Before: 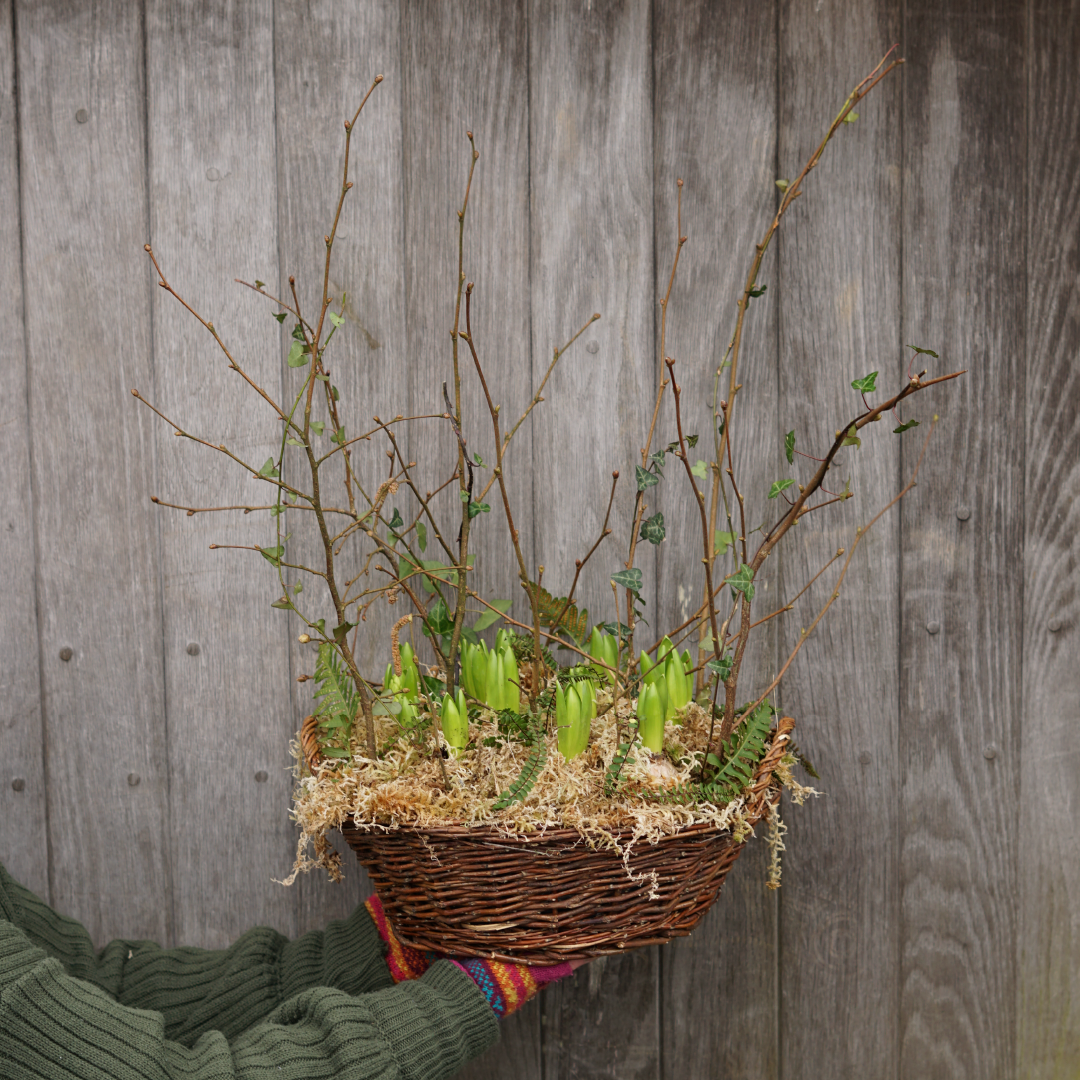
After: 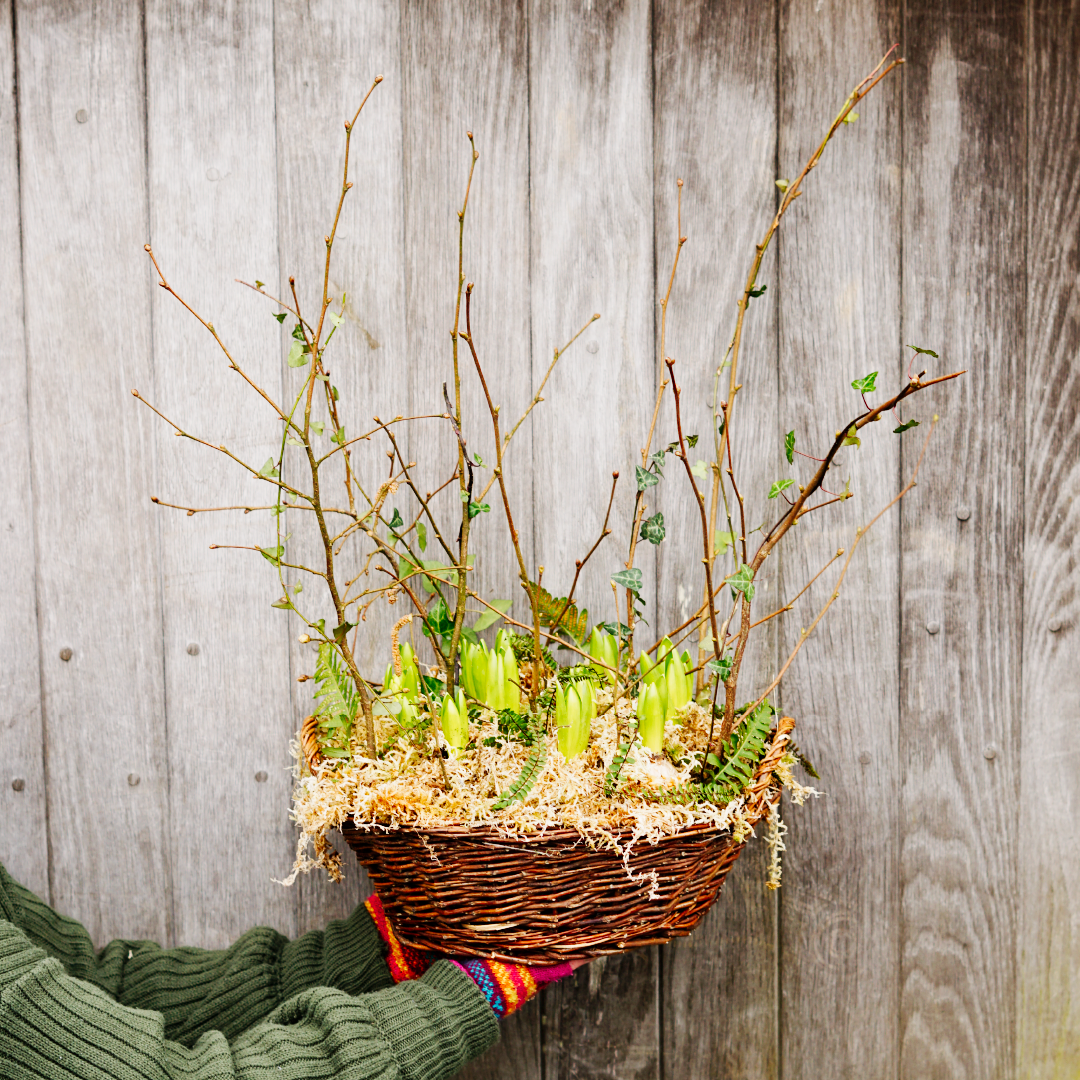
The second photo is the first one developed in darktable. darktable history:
exposure: exposure -0.04 EV, compensate highlight preservation false
tone curve: curves: ch0 [(0, 0) (0.004, 0) (0.133, 0.071) (0.325, 0.456) (0.832, 0.957) (1, 1)], preserve colors none
